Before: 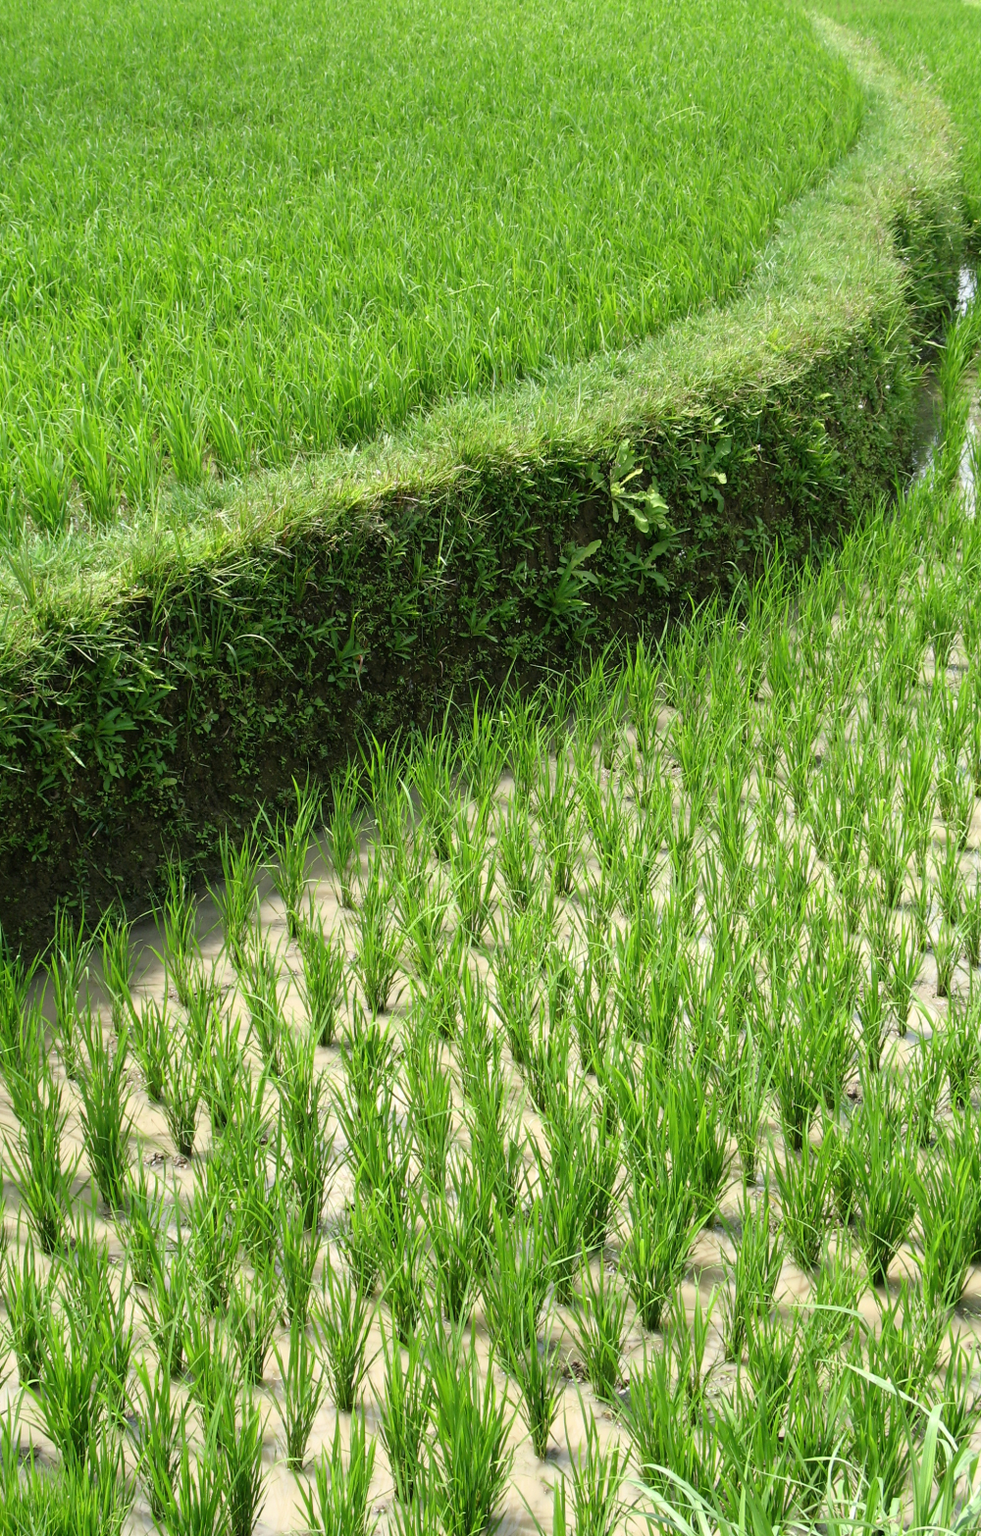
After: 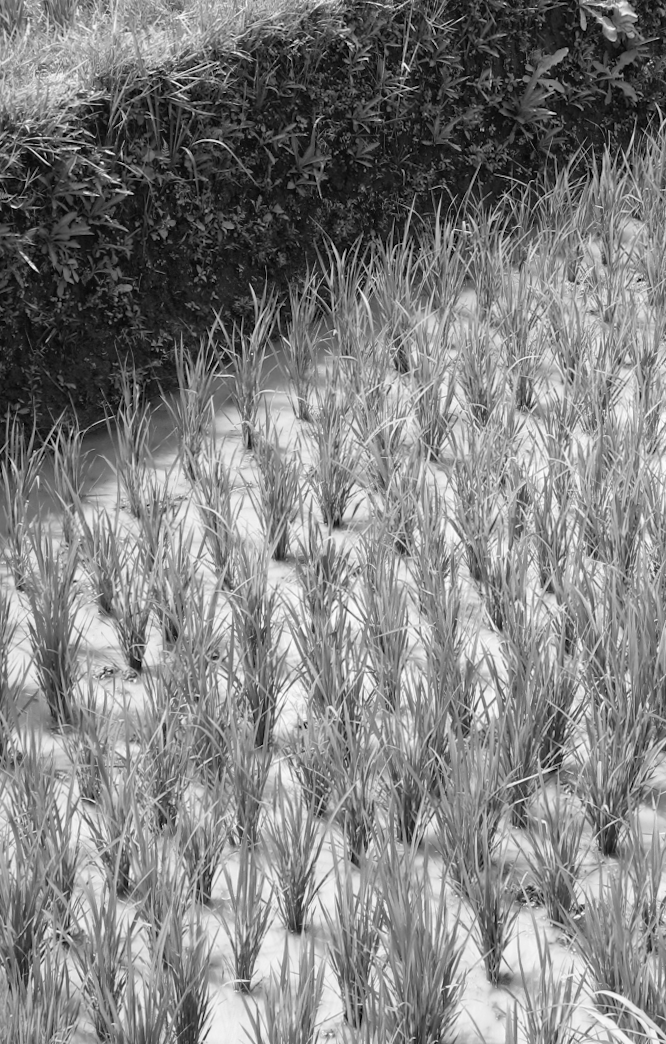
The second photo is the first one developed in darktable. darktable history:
crop and rotate: angle -0.82°, left 3.85%, top 31.828%, right 27.992%
monochrome: on, module defaults
